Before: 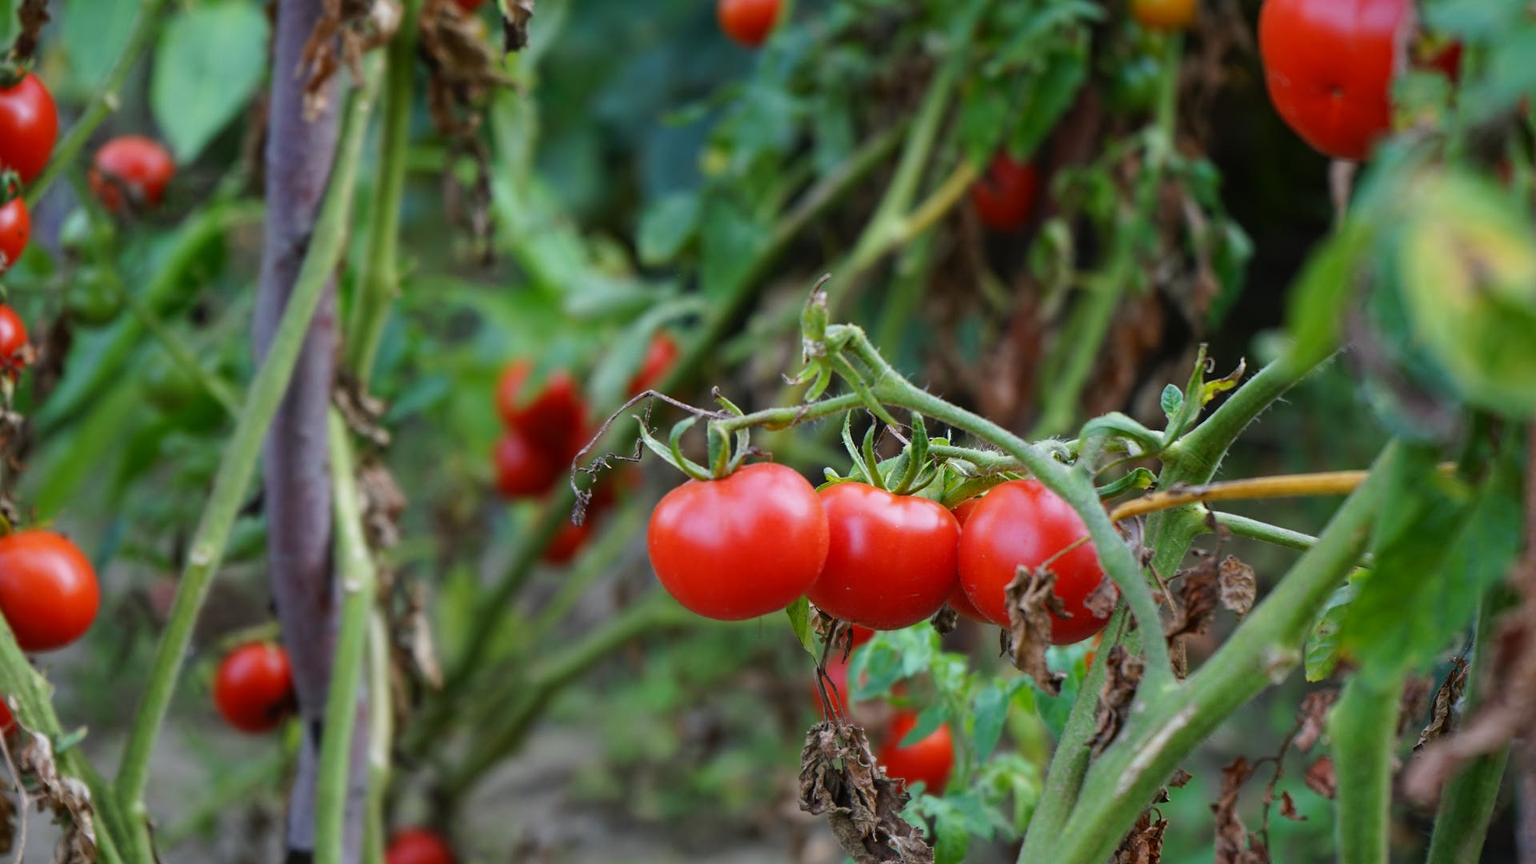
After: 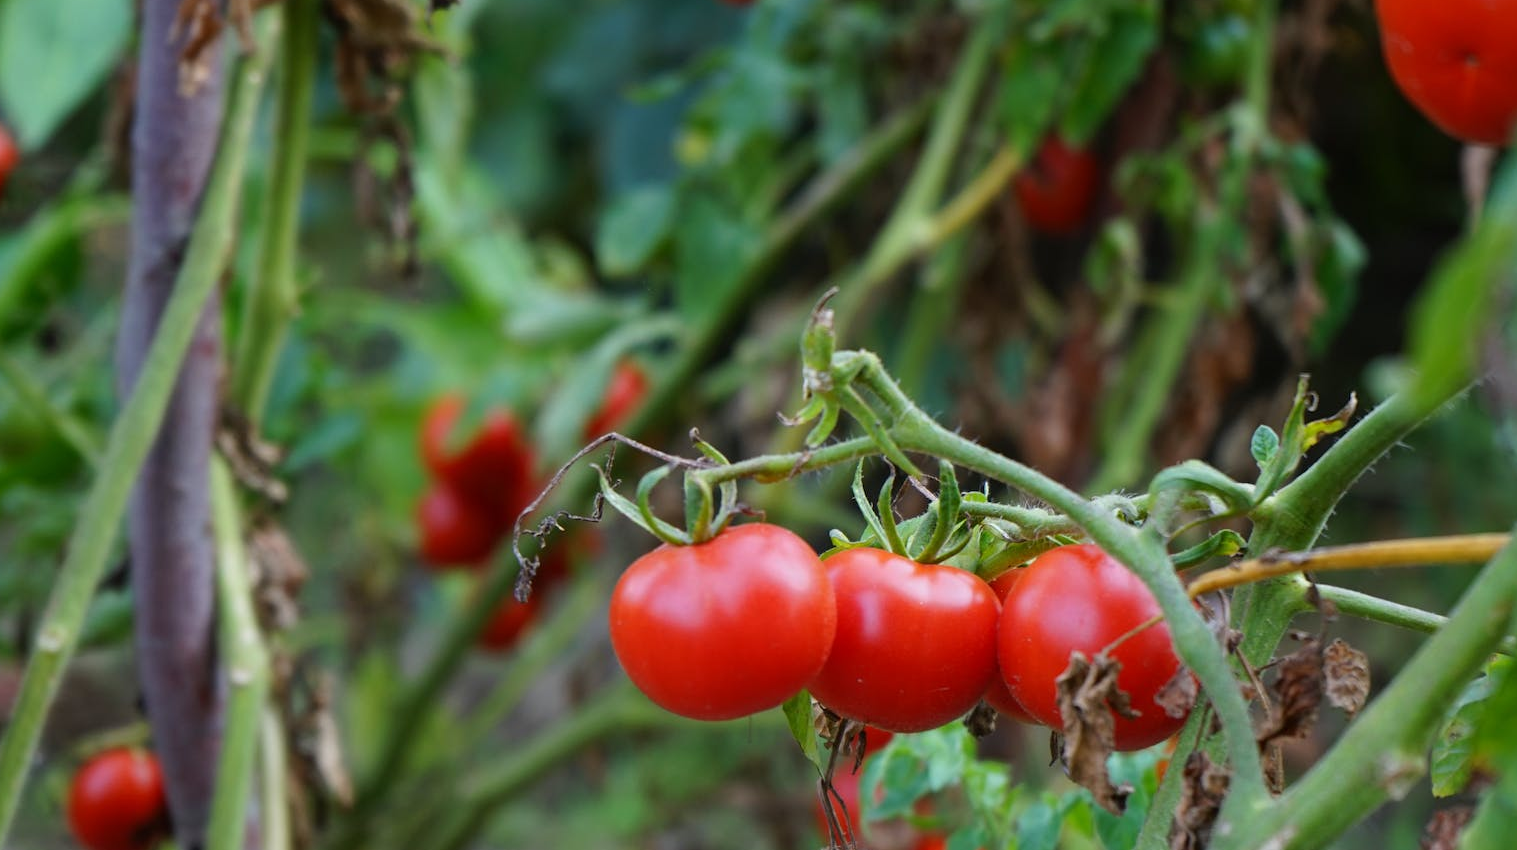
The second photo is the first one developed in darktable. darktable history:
crop and rotate: left 10.461%, top 5.13%, right 10.484%, bottom 16.076%
